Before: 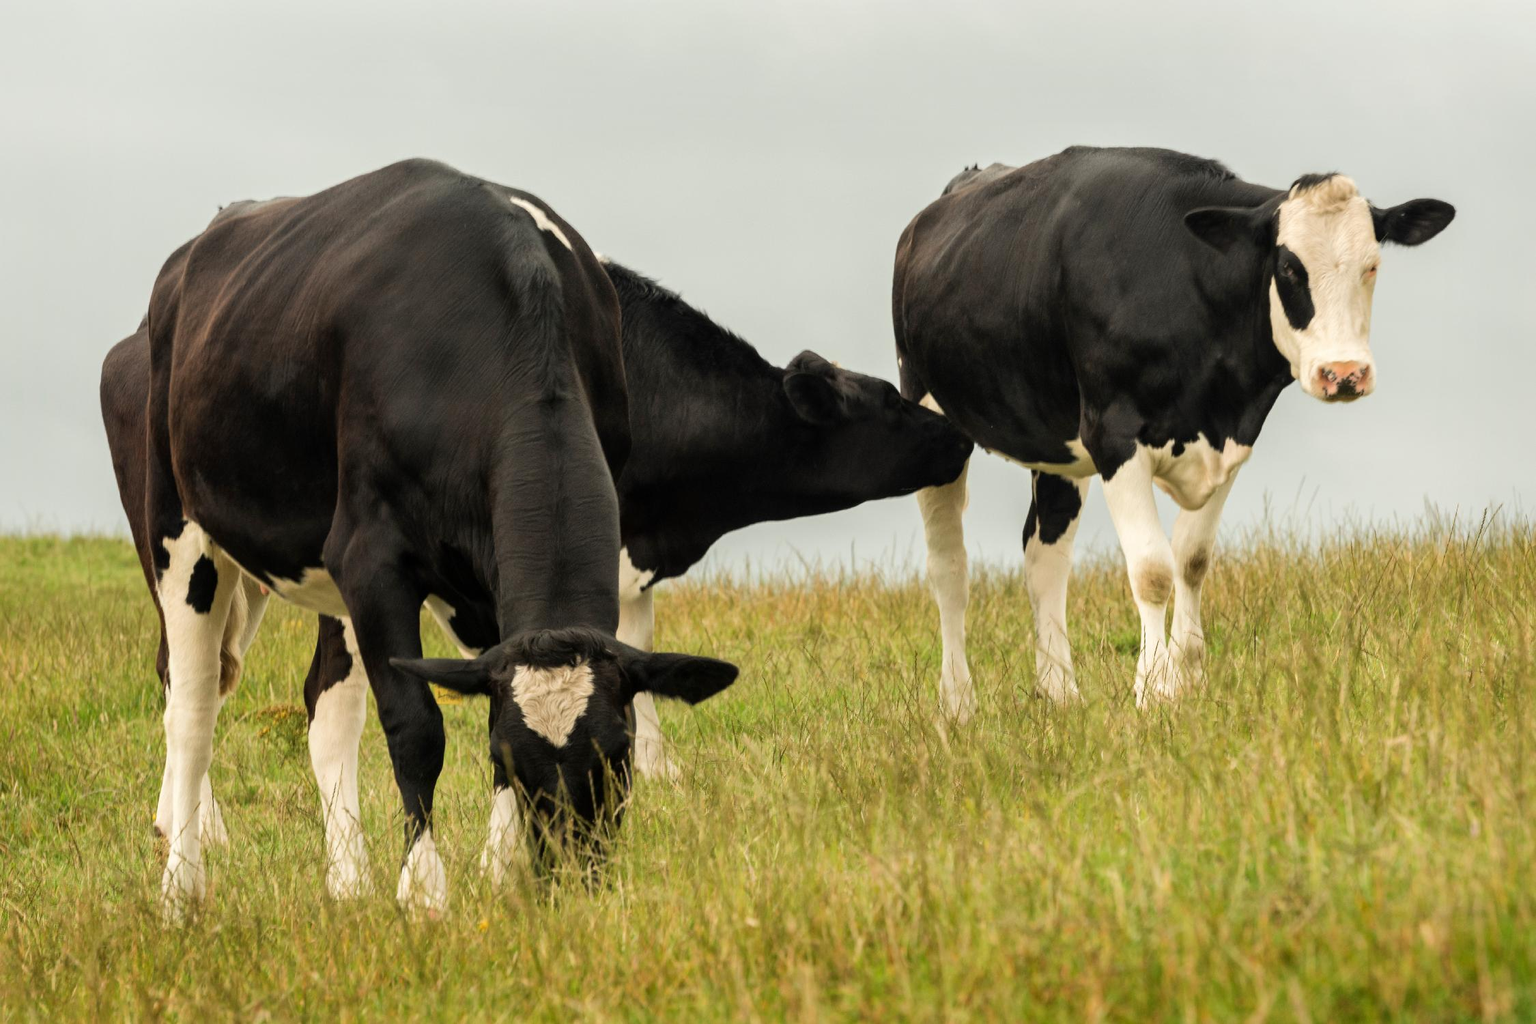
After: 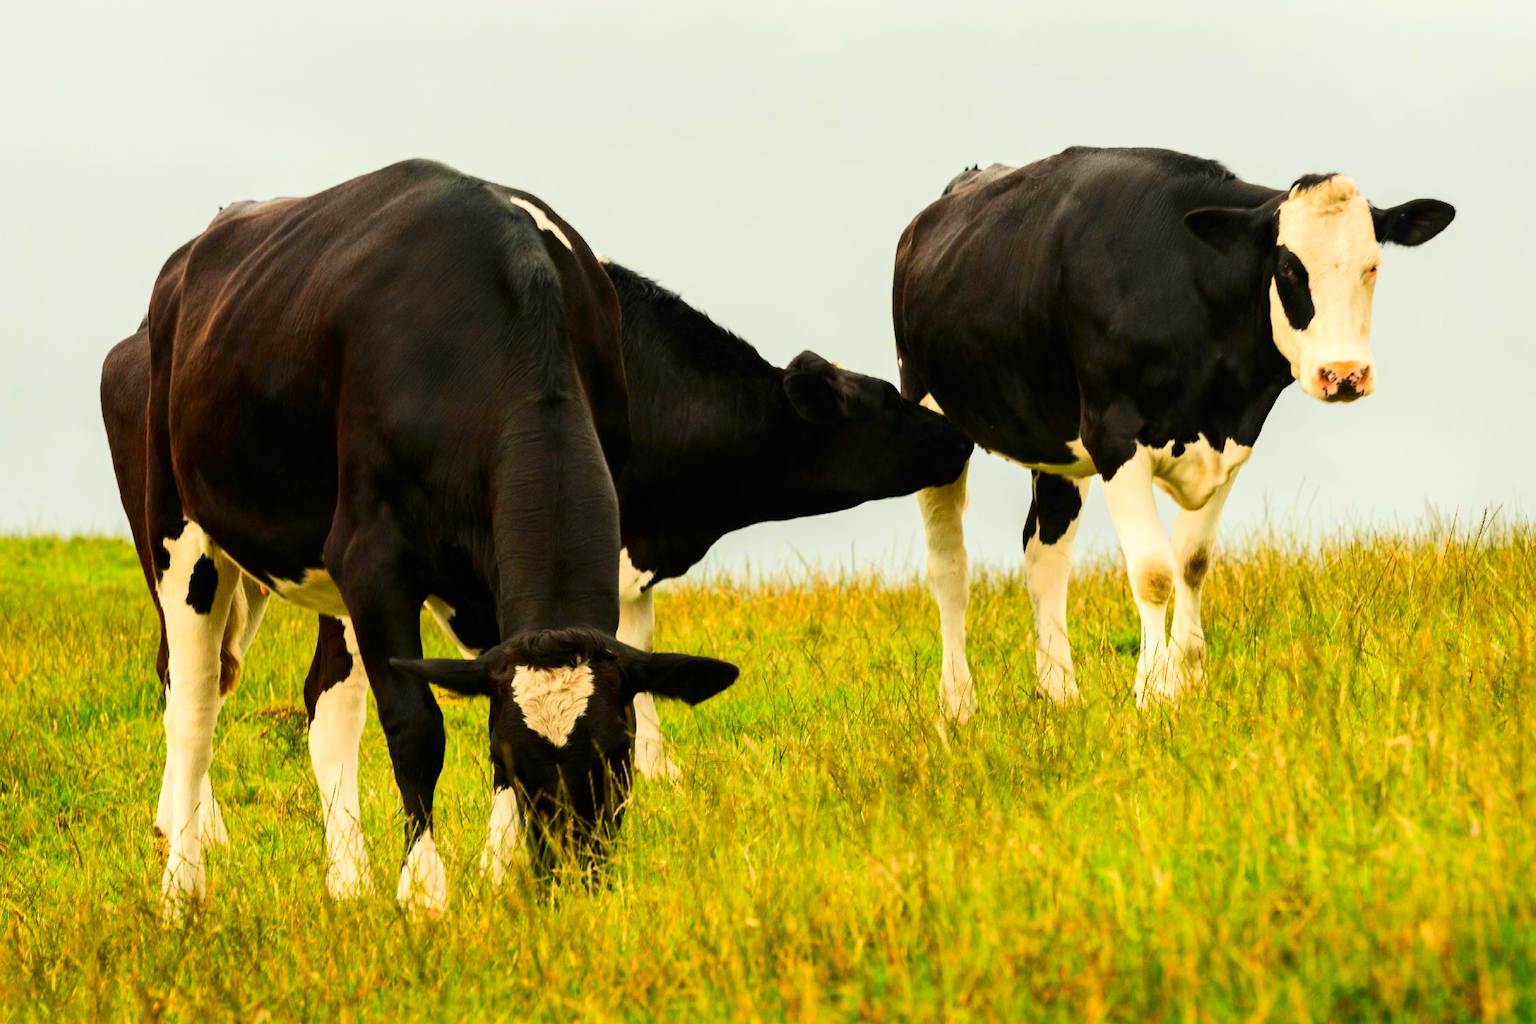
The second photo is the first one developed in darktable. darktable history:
contrast brightness saturation: contrast 0.269, brightness 0.01, saturation 0.889
